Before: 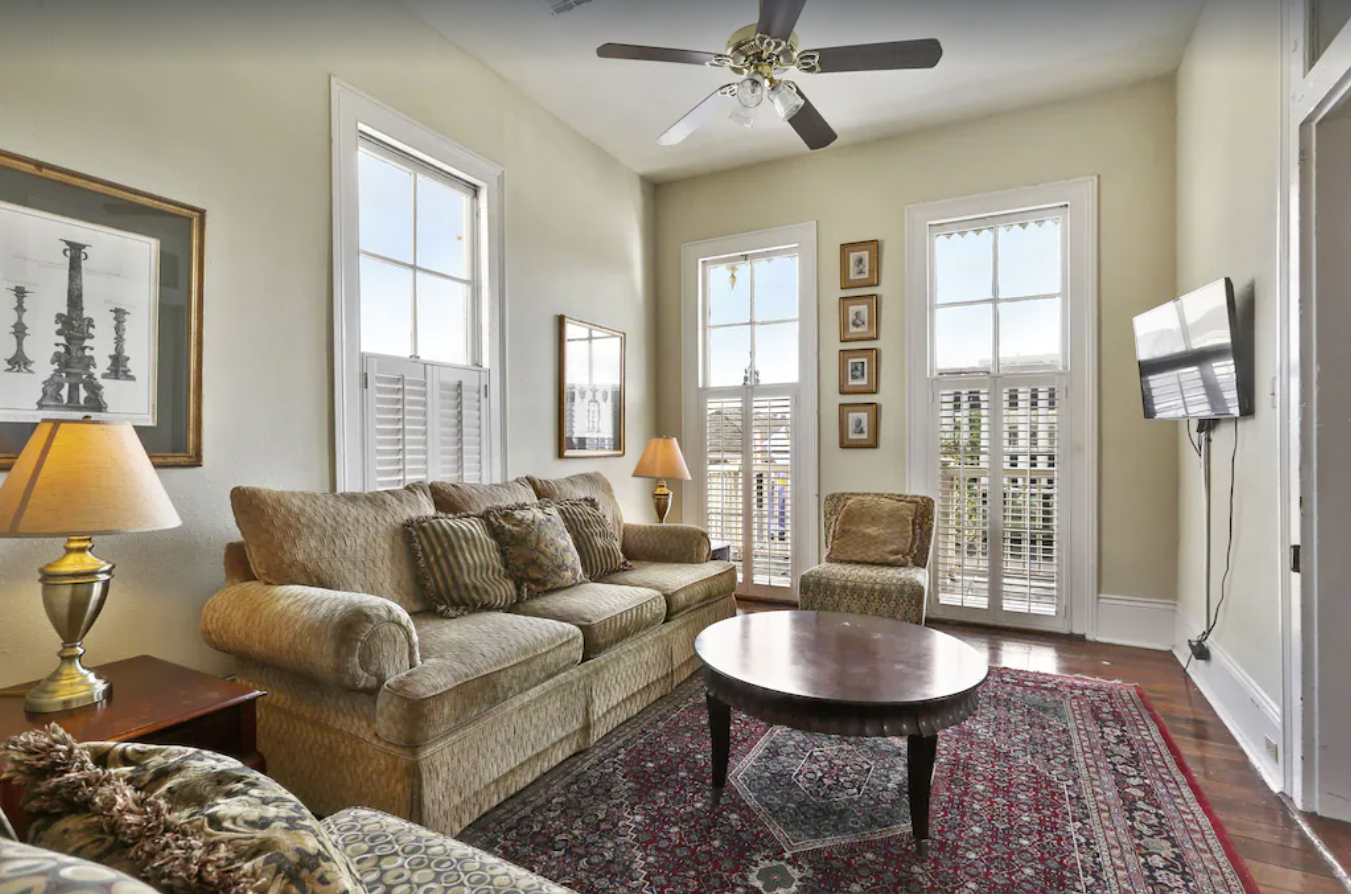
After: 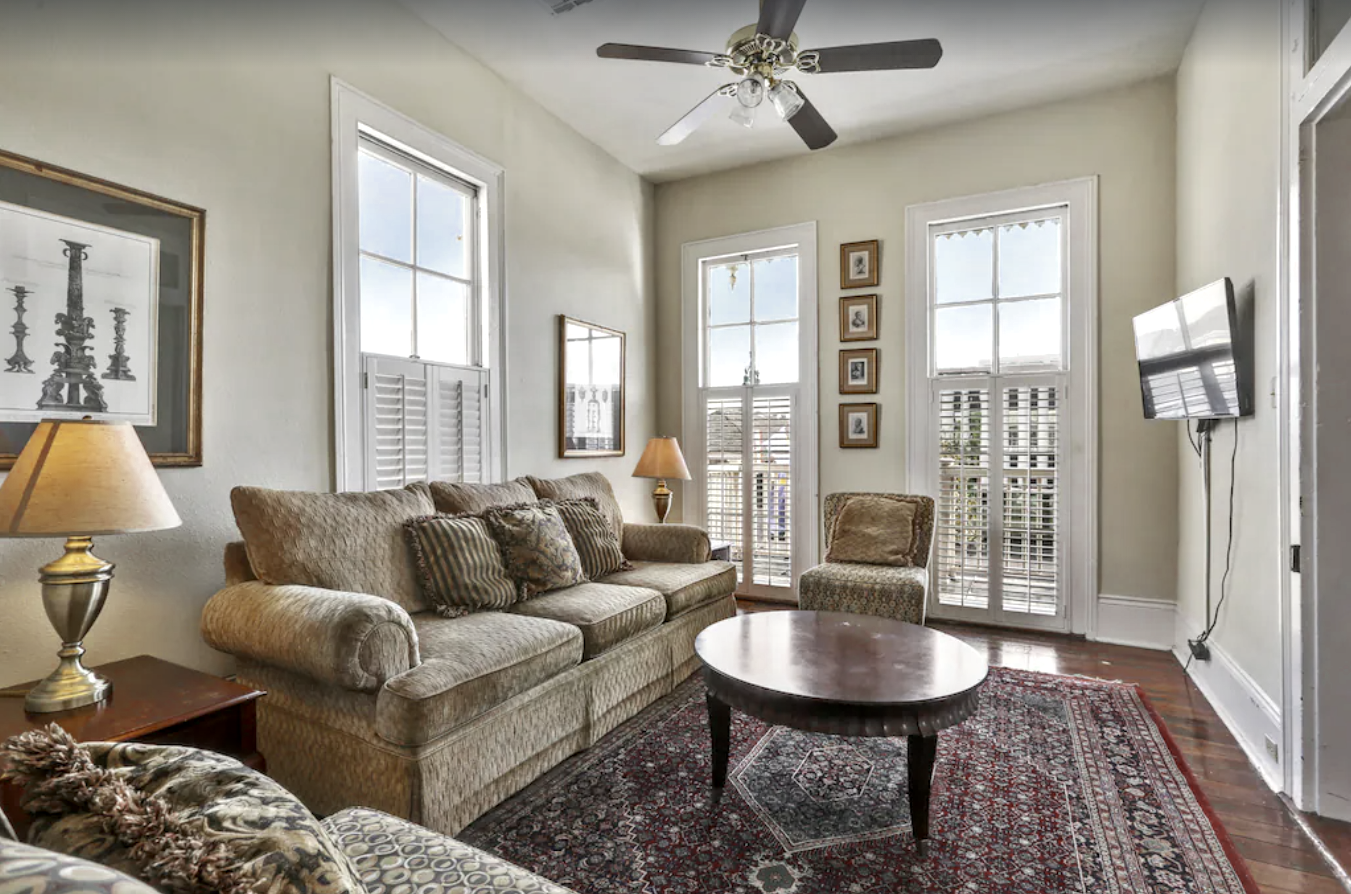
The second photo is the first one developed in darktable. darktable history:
color zones: curves: ch0 [(0, 0.5) (0.125, 0.4) (0.25, 0.5) (0.375, 0.4) (0.5, 0.4) (0.625, 0.35) (0.75, 0.35) (0.875, 0.5)]; ch1 [(0, 0.35) (0.125, 0.45) (0.25, 0.35) (0.375, 0.35) (0.5, 0.35) (0.625, 0.35) (0.75, 0.45) (0.875, 0.35)]; ch2 [(0, 0.6) (0.125, 0.5) (0.25, 0.5) (0.375, 0.6) (0.5, 0.6) (0.625, 0.5) (0.75, 0.5) (0.875, 0.5)]
local contrast: on, module defaults
